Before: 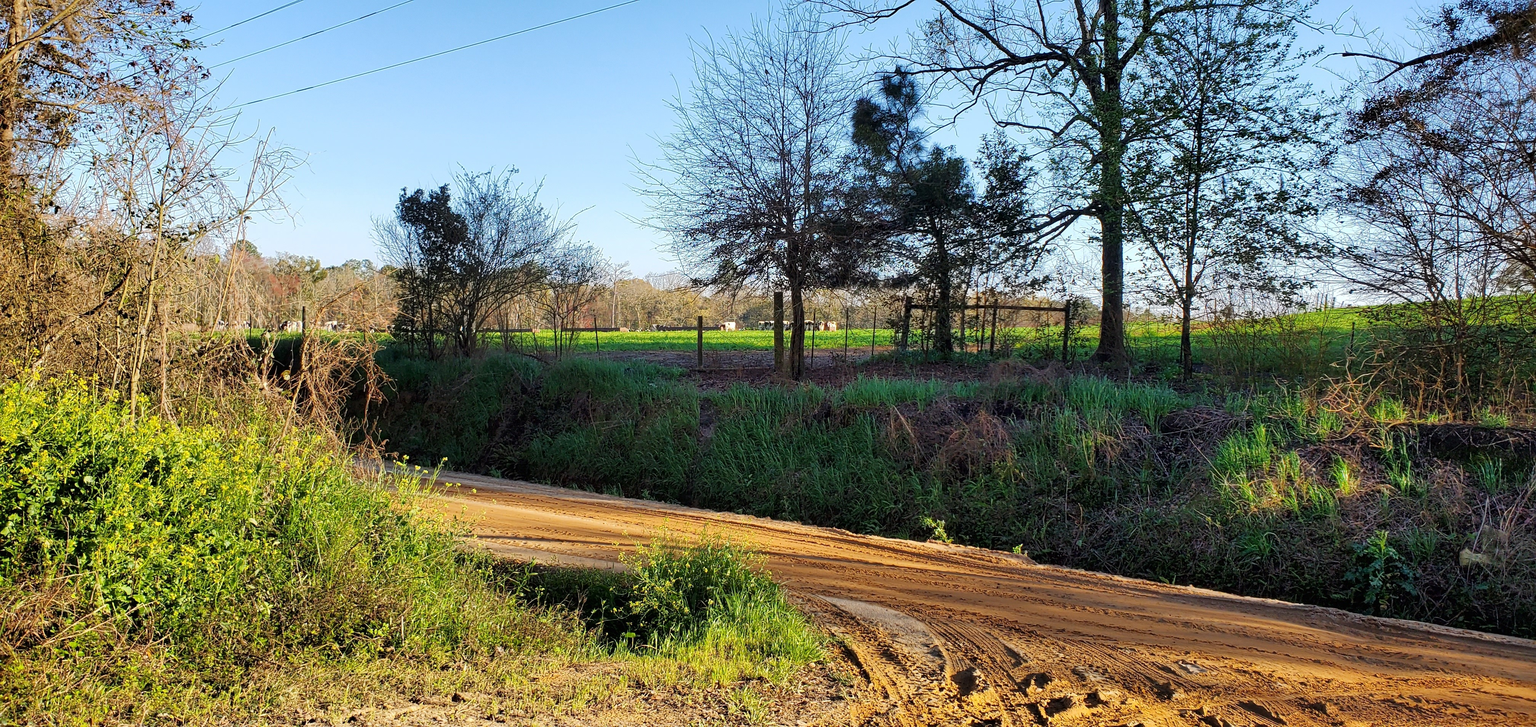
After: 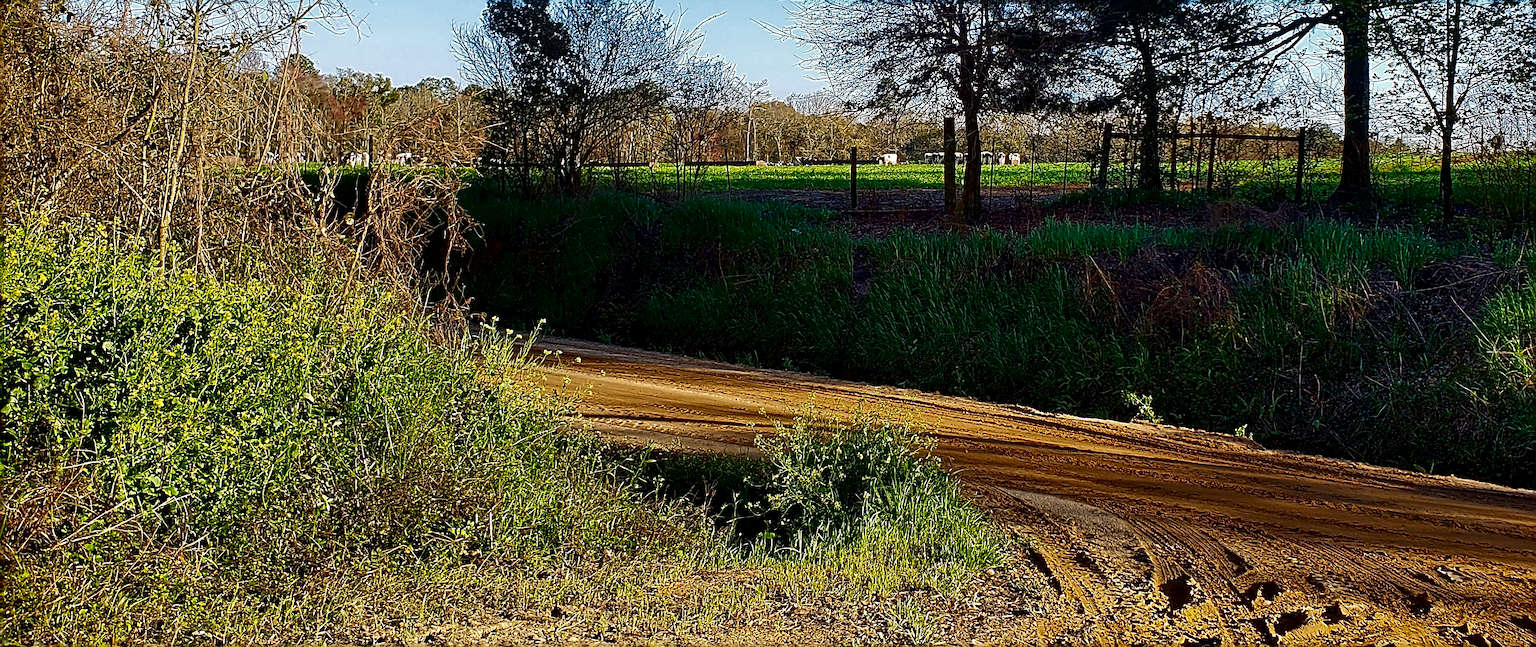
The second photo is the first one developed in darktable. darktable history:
crop: top 26.946%, right 17.976%
local contrast: highlights 93%, shadows 84%, detail 160%, midtone range 0.2
sharpen: radius 3.035, amount 0.768
velvia: strength 27.22%
contrast brightness saturation: brightness -0.505
